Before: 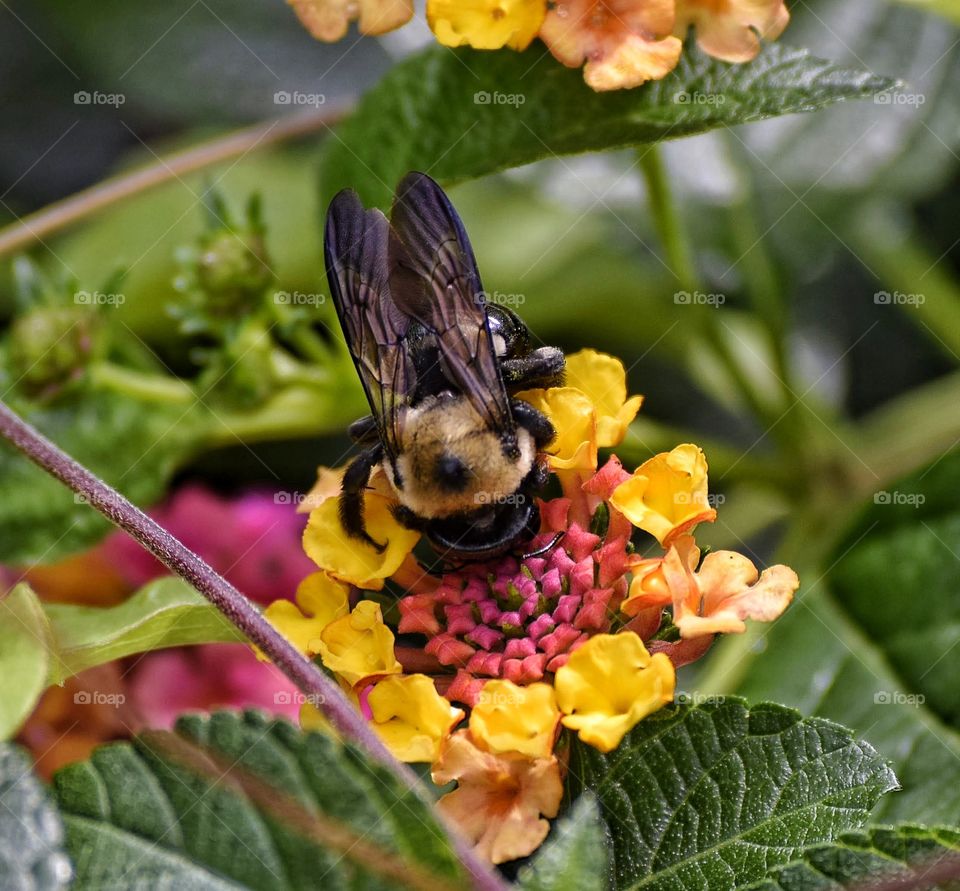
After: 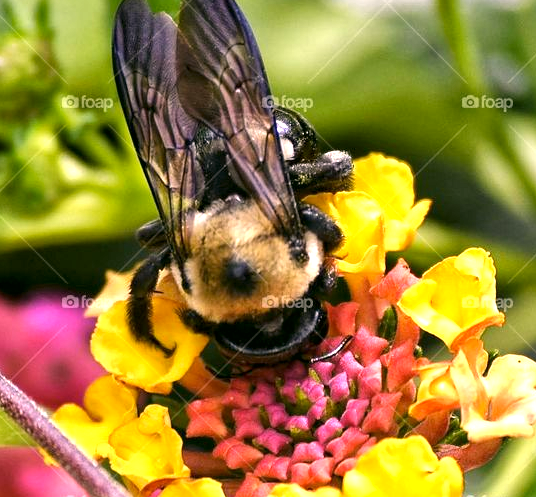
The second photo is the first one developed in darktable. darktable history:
local contrast: mode bilateral grid, contrast 20, coarseness 50, detail 120%, midtone range 0.2
color balance: on, module defaults
crop and rotate: left 22.13%, top 22.054%, right 22.026%, bottom 22.102%
color correction: highlights a* 4.02, highlights b* 4.98, shadows a* -7.55, shadows b* 4.98
exposure: exposure 1 EV, compensate highlight preservation false
